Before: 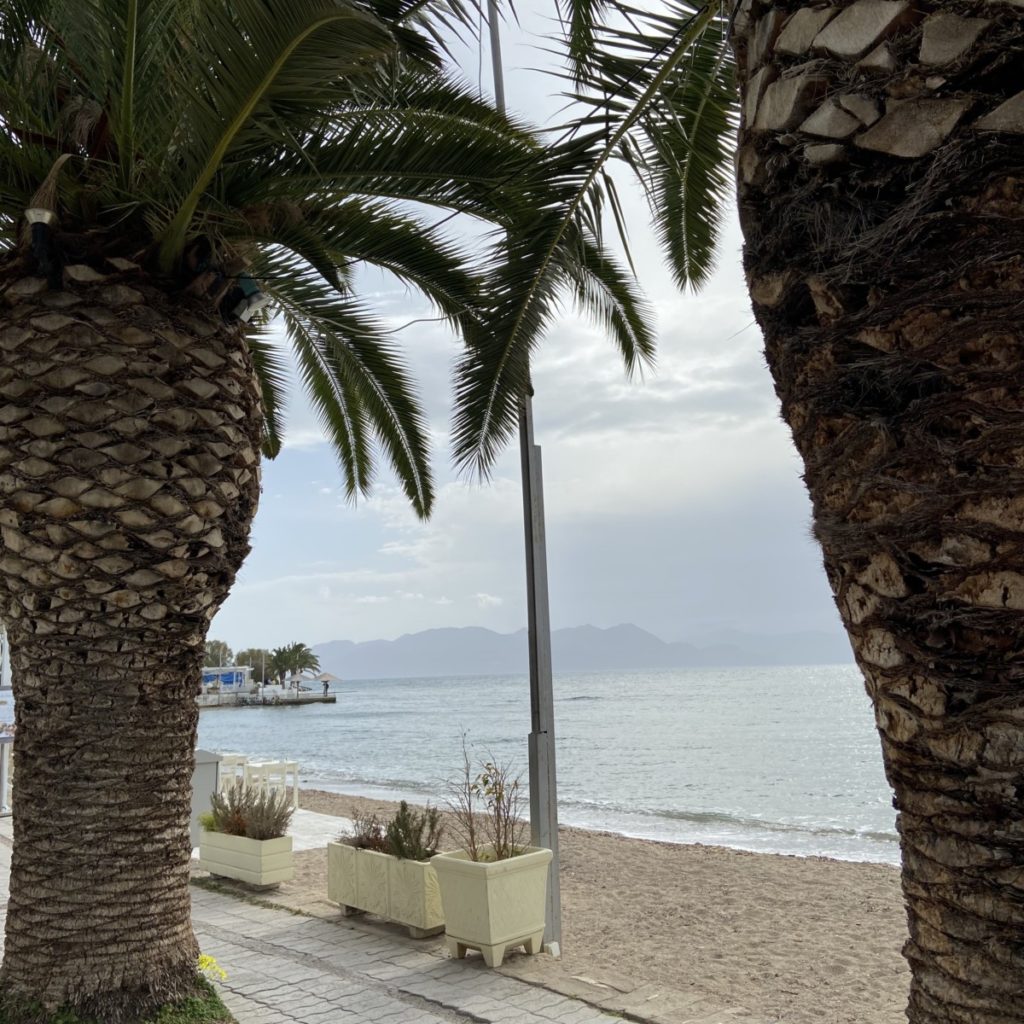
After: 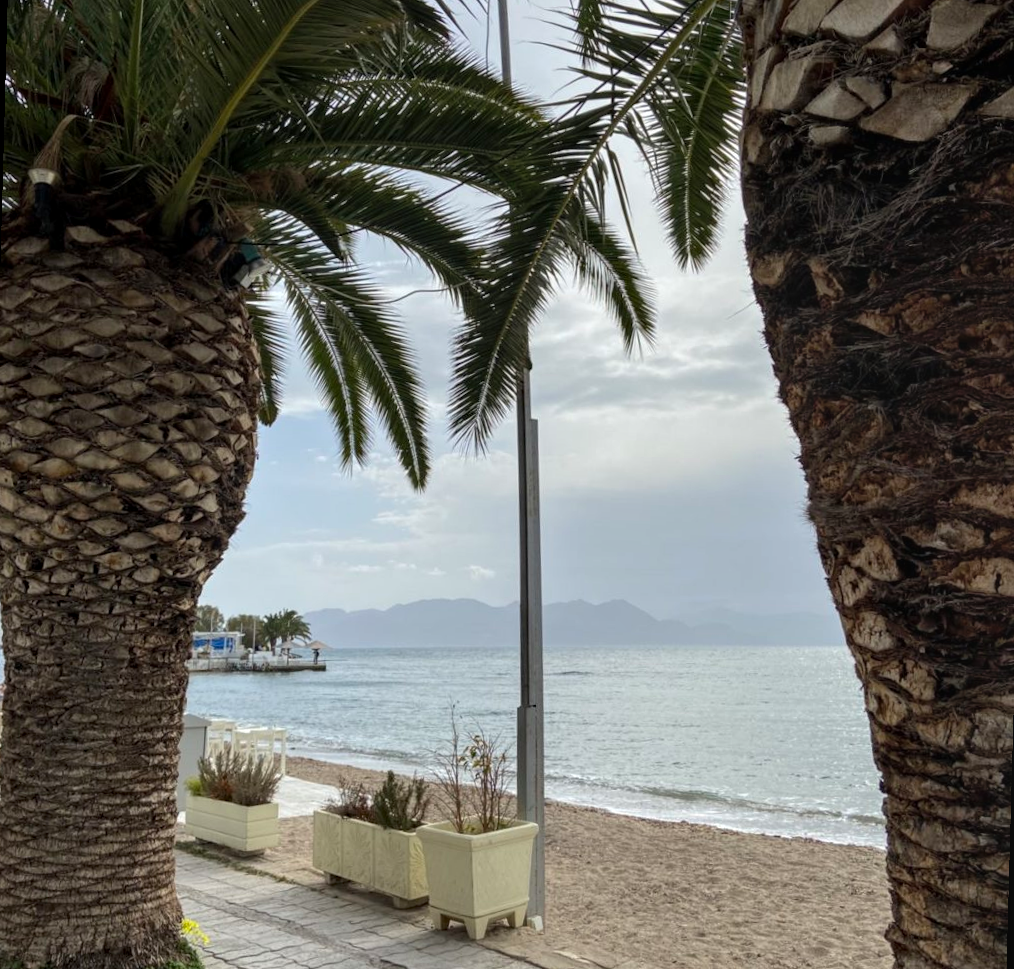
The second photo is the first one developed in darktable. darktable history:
local contrast: on, module defaults
rotate and perspective: rotation 1.57°, crop left 0.018, crop right 0.982, crop top 0.039, crop bottom 0.961
tone equalizer: on, module defaults
